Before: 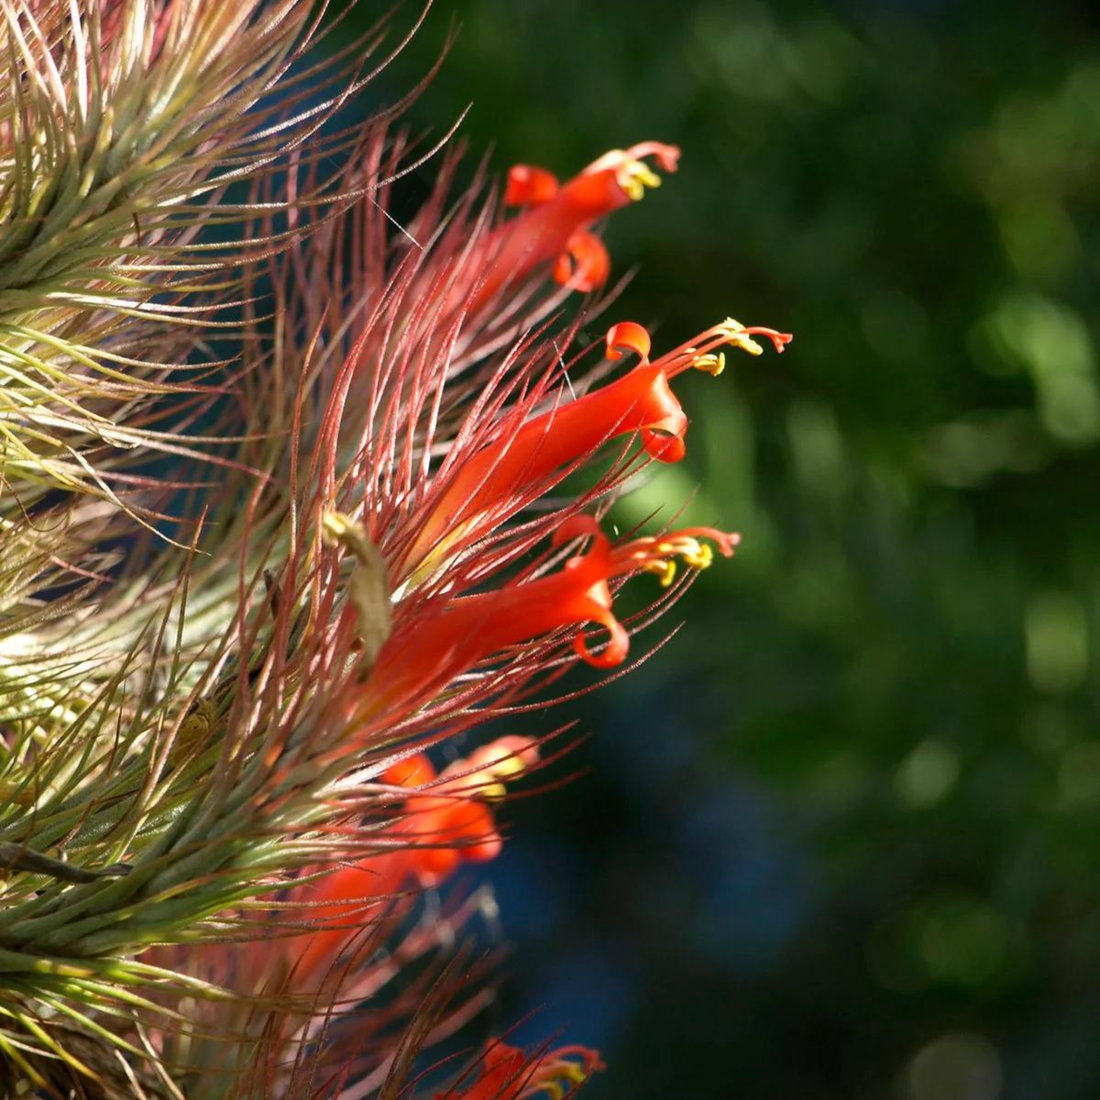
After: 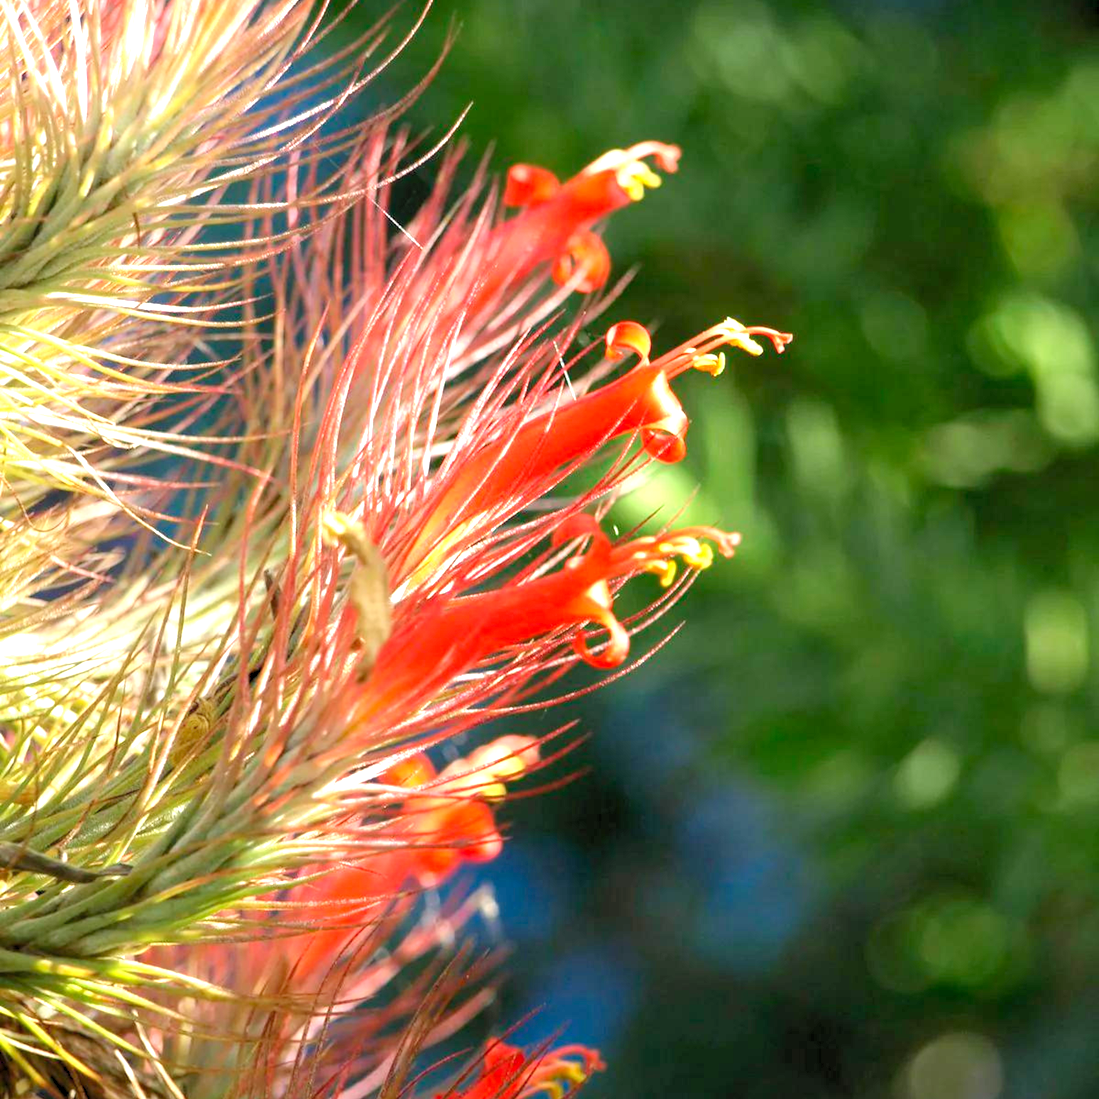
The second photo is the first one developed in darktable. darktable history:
levels: black 3.83%, white 90.64%, levels [0.044, 0.416, 0.908]
exposure: black level correction 0, exposure 0.9 EV, compensate exposure bias true, compensate highlight preservation false
shadows and highlights: radius 93.07, shadows -14.46, white point adjustment 0.23, highlights 31.48, compress 48.23%, highlights color adjustment 52.79%, soften with gaussian
color zones: curves: ch0 [(0, 0.5) (0.143, 0.5) (0.286, 0.5) (0.429, 0.5) (0.571, 0.5) (0.714, 0.476) (0.857, 0.5) (1, 0.5)]; ch2 [(0, 0.5) (0.143, 0.5) (0.286, 0.5) (0.429, 0.5) (0.571, 0.5) (0.714, 0.487) (0.857, 0.5) (1, 0.5)]
